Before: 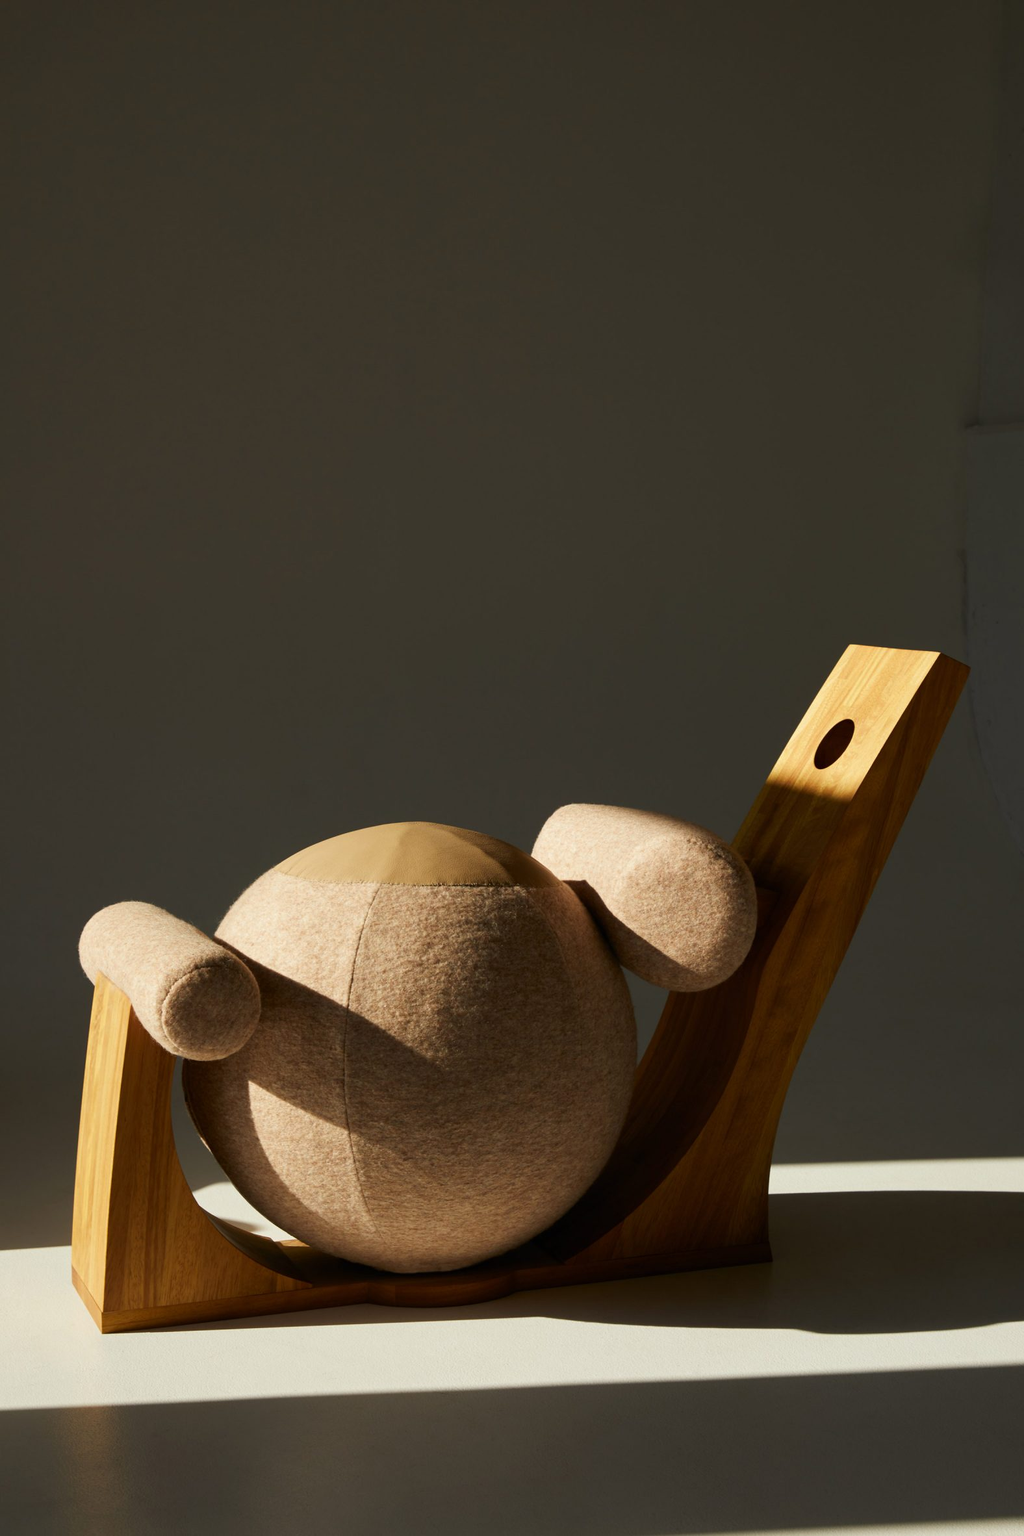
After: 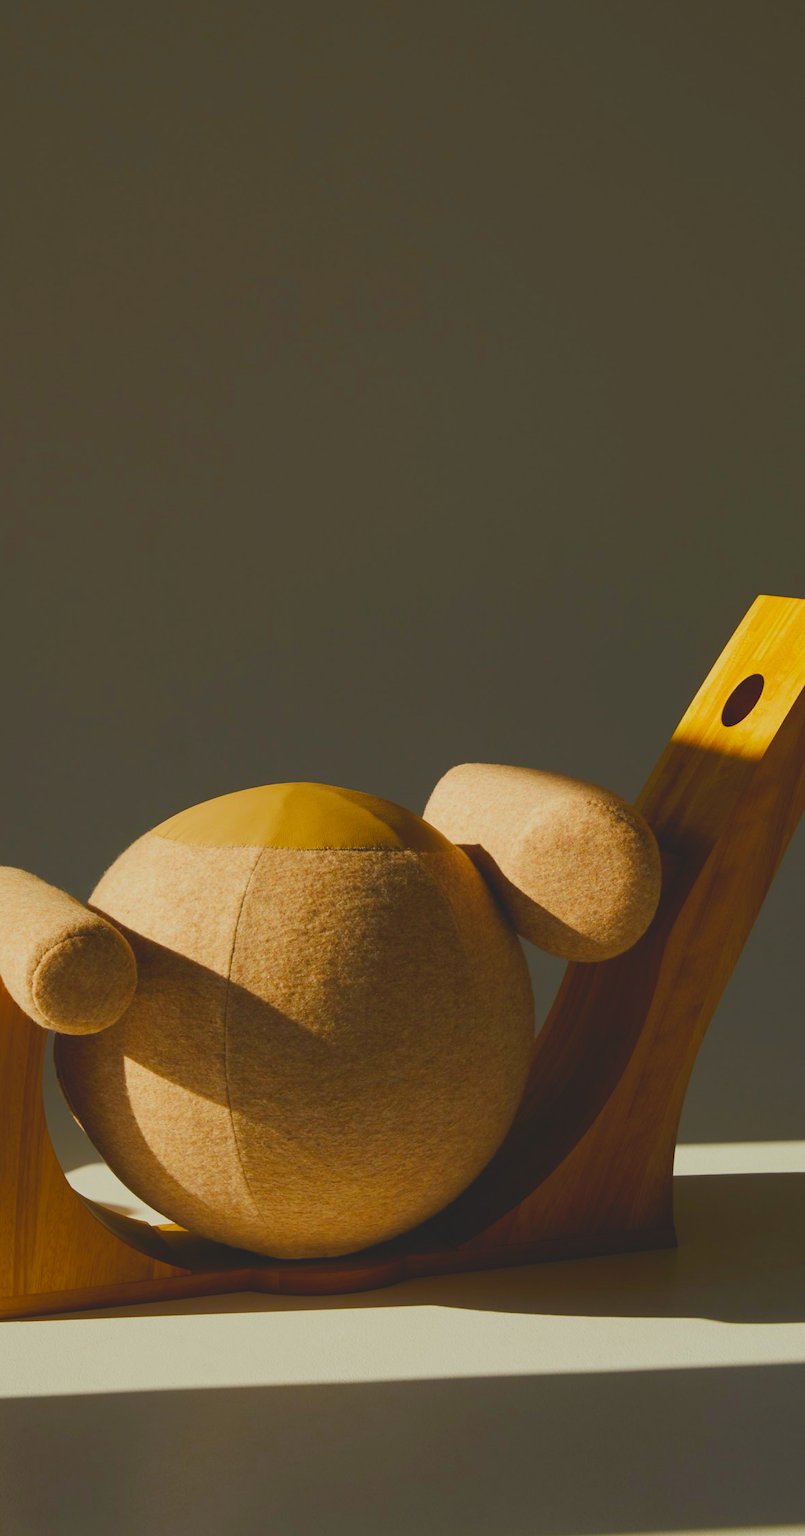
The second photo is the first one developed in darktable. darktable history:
crop and rotate: left 12.915%, top 5.313%, right 12.545%
contrast brightness saturation: contrast -0.277
color balance rgb: perceptual saturation grading › global saturation 19.471%, global vibrance 41.547%
